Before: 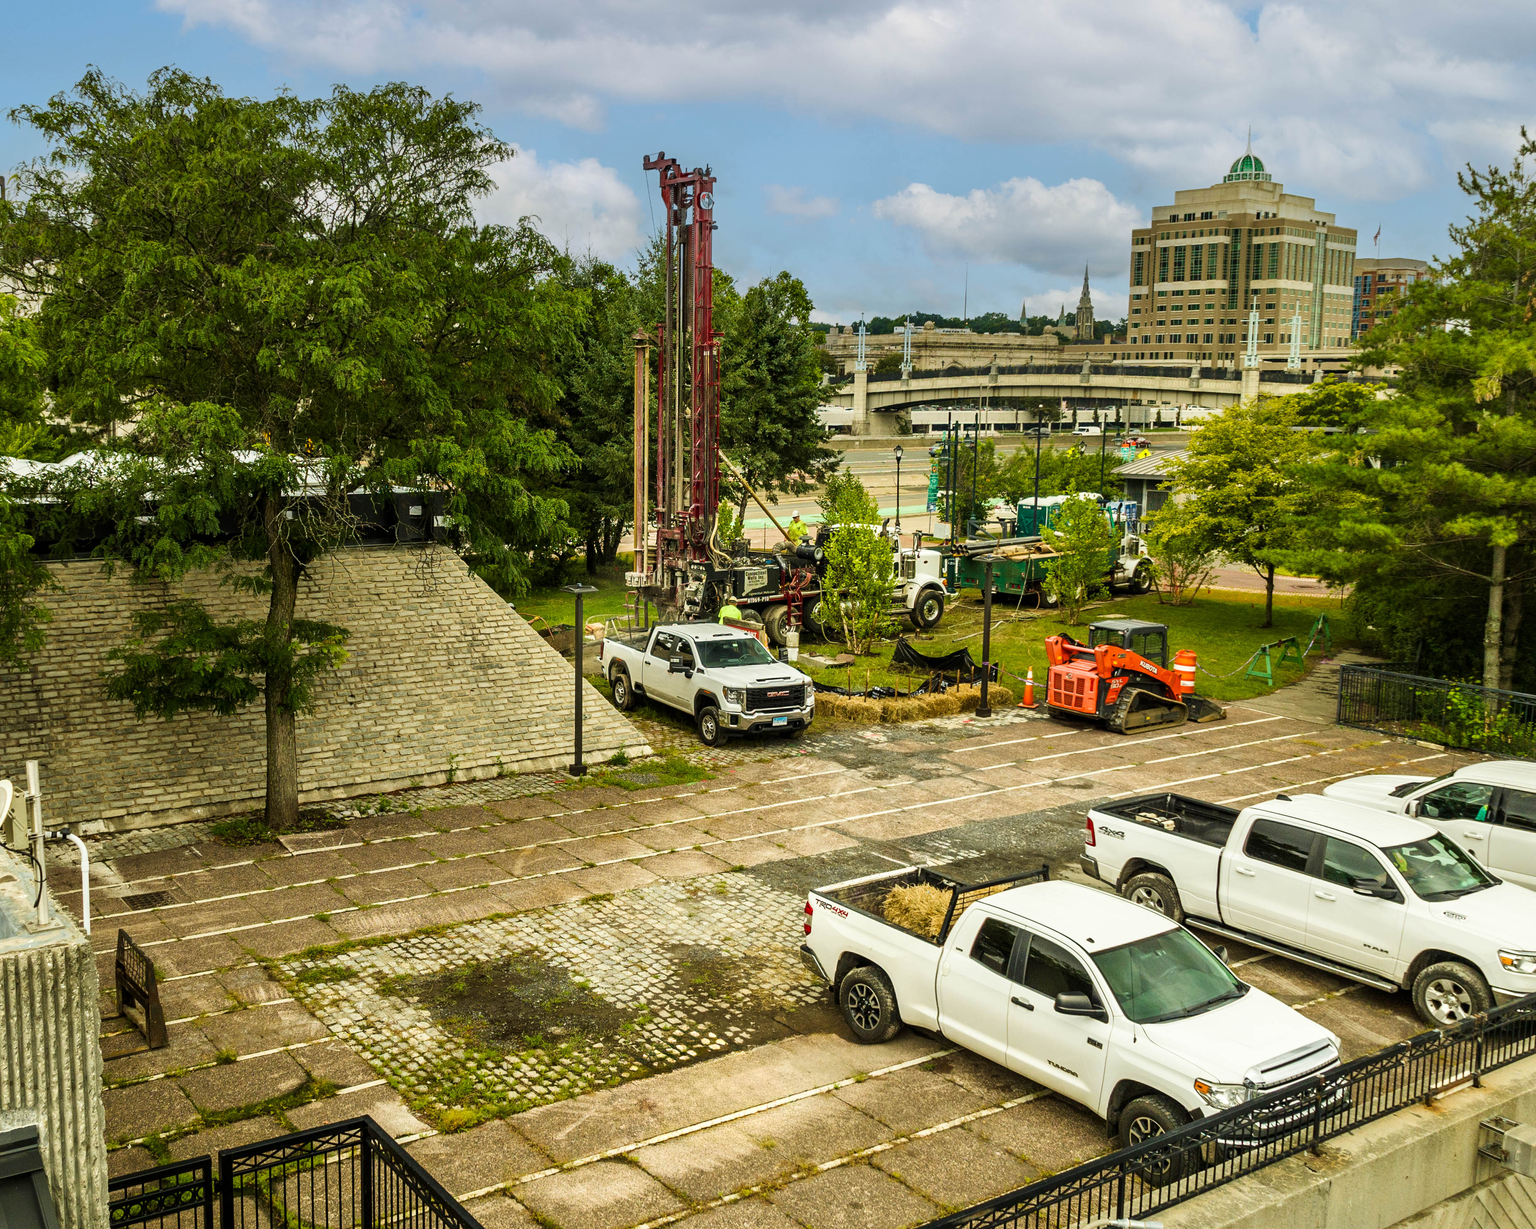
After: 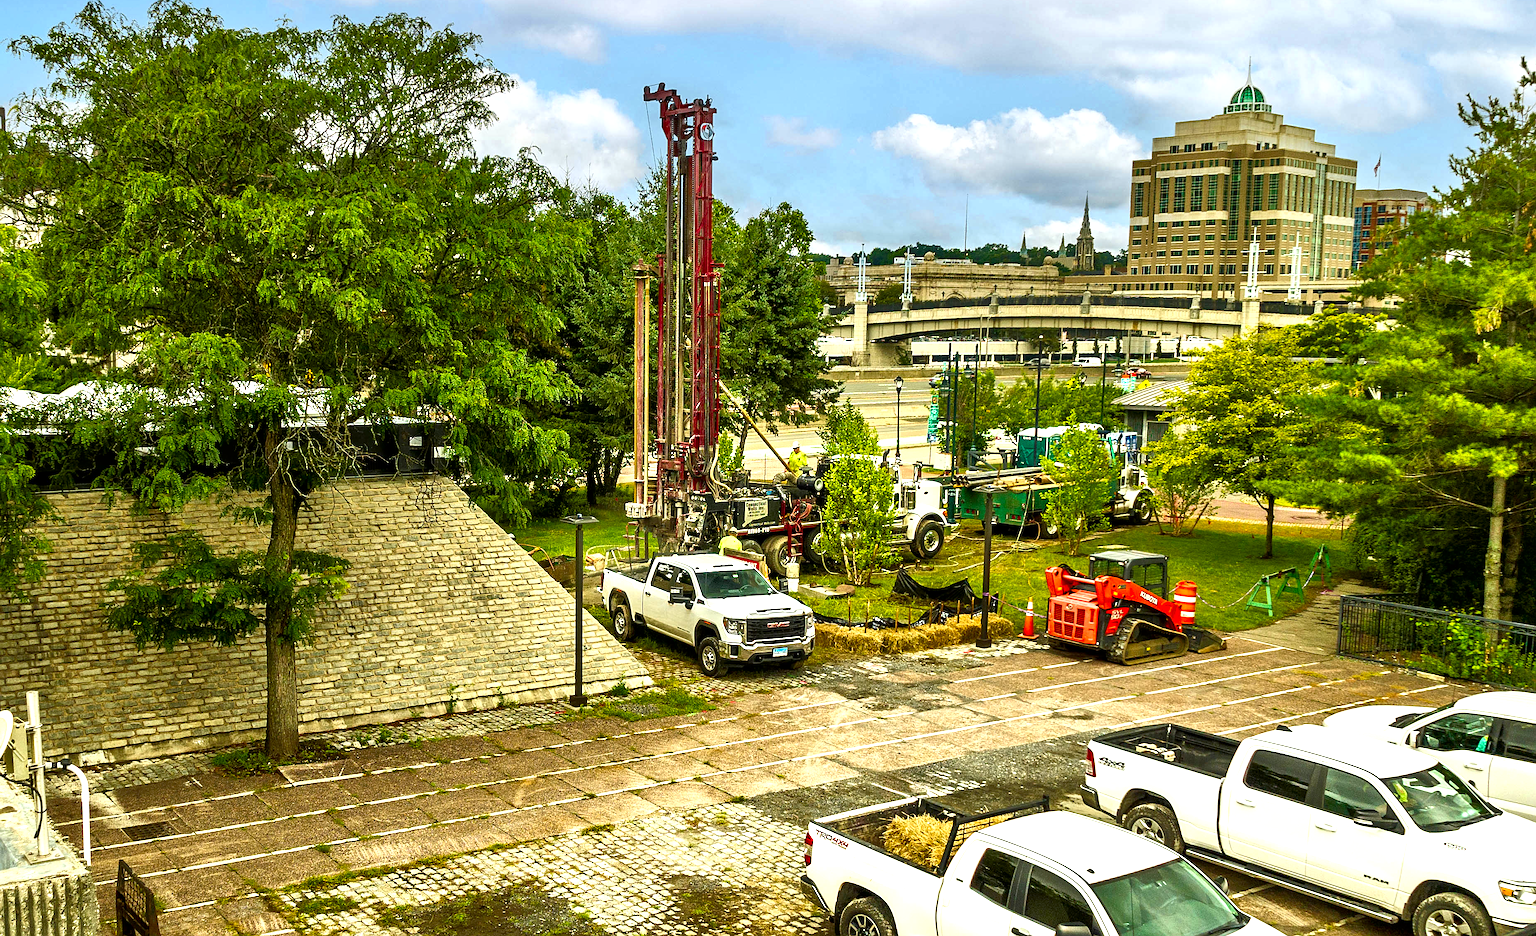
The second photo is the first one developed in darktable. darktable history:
contrast brightness saturation: contrast 0.132, brightness -0.245, saturation 0.136
sharpen: on, module defaults
exposure: black level correction 0, exposure 0.69 EV, compensate highlight preservation false
color zones: curves: ch0 [(0.25, 0.5) (0.463, 0.627) (0.484, 0.637) (0.75, 0.5)]
crop: top 5.664%, bottom 18.072%
tone equalizer: -7 EV 0.16 EV, -6 EV 0.613 EV, -5 EV 1.16 EV, -4 EV 1.3 EV, -3 EV 1.17 EV, -2 EV 0.6 EV, -1 EV 0.165 EV
shadows and highlights: shadows 25.46, highlights -24.04
